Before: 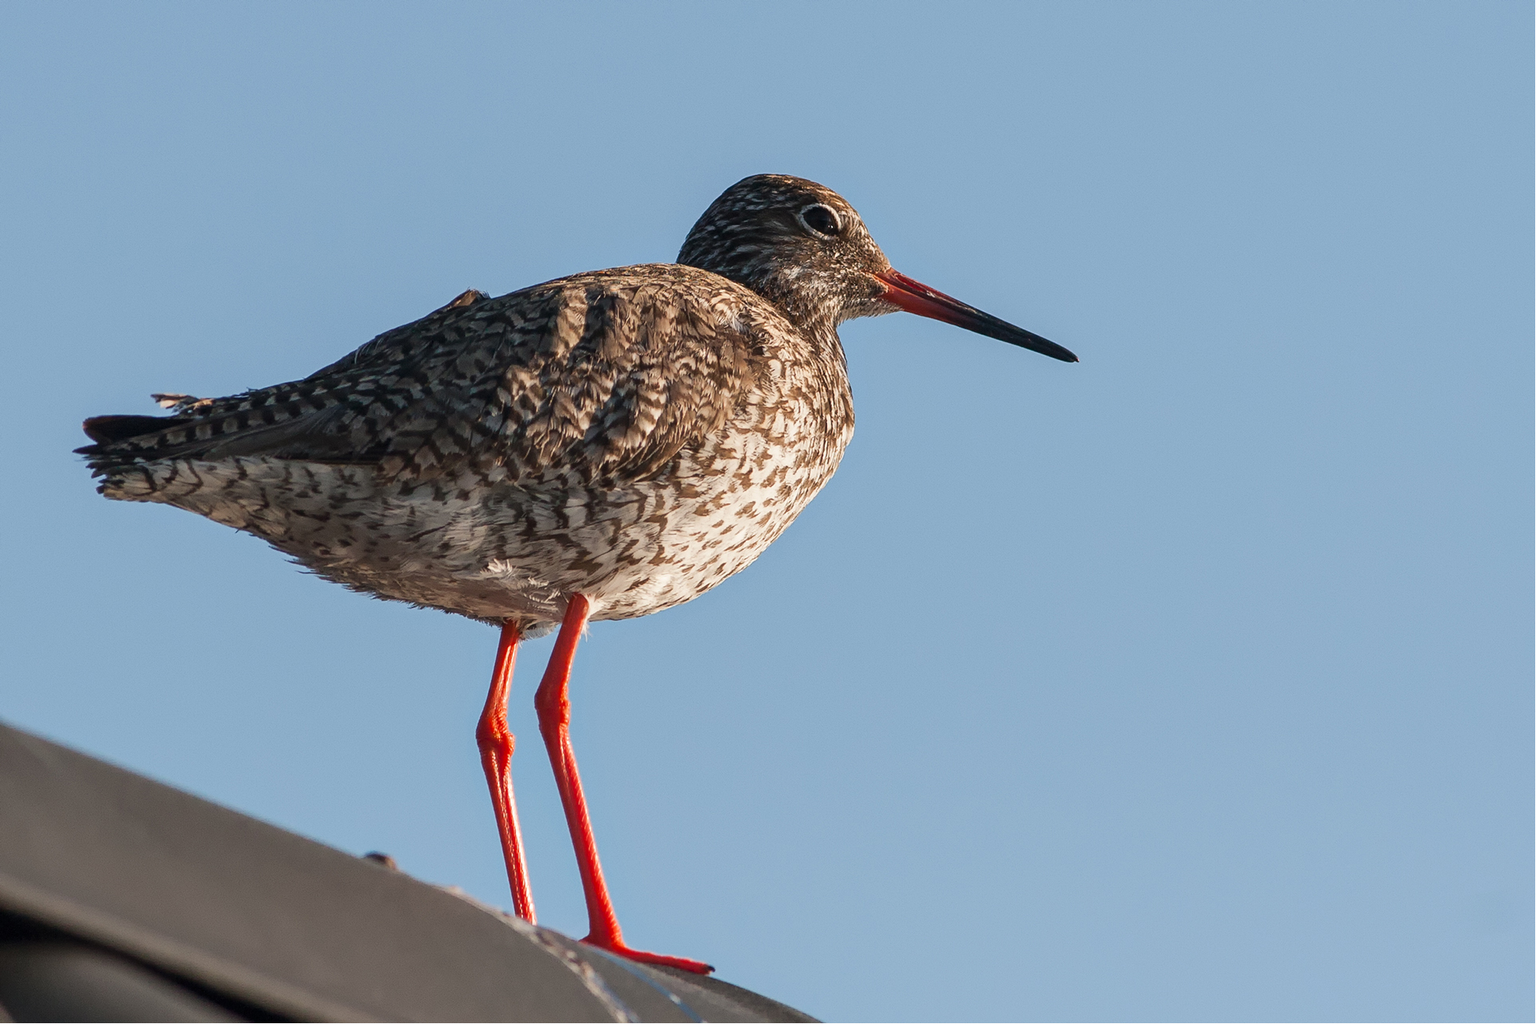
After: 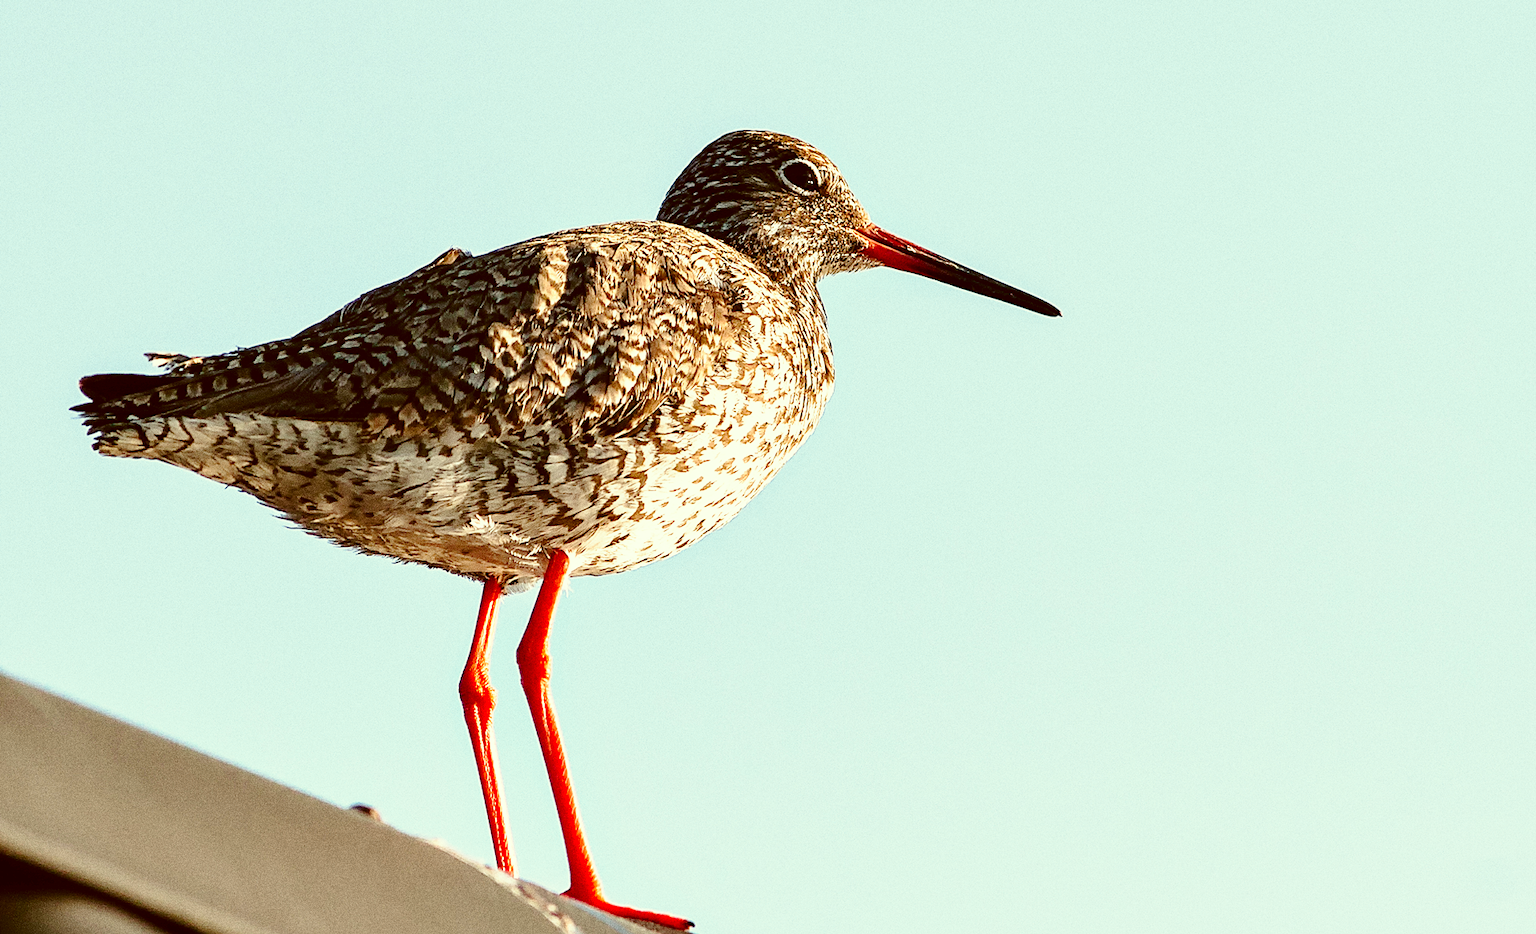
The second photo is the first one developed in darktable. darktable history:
base curve: curves: ch0 [(0, 0) (0.495, 0.917) (1, 1)], preserve colors none
grain: coarseness 9.61 ISO, strength 35.62%
tone curve: curves: ch0 [(0, 0) (0.003, 0.026) (0.011, 0.025) (0.025, 0.022) (0.044, 0.022) (0.069, 0.028) (0.1, 0.041) (0.136, 0.062) (0.177, 0.103) (0.224, 0.167) (0.277, 0.242) (0.335, 0.343) (0.399, 0.452) (0.468, 0.539) (0.543, 0.614) (0.623, 0.683) (0.709, 0.749) (0.801, 0.827) (0.898, 0.918) (1, 1)], preserve colors none
crop and rotate: top 5.609%, bottom 5.609%
contrast equalizer: octaves 7, y [[0.524 ×6], [0.512 ×6], [0.379 ×6], [0 ×6], [0 ×6]]
sharpen: on, module defaults
color correction: highlights a* -5.3, highlights b* 9.8, shadows a* 9.8, shadows b* 24.26
rotate and perspective: lens shift (horizontal) -0.055, automatic cropping off
